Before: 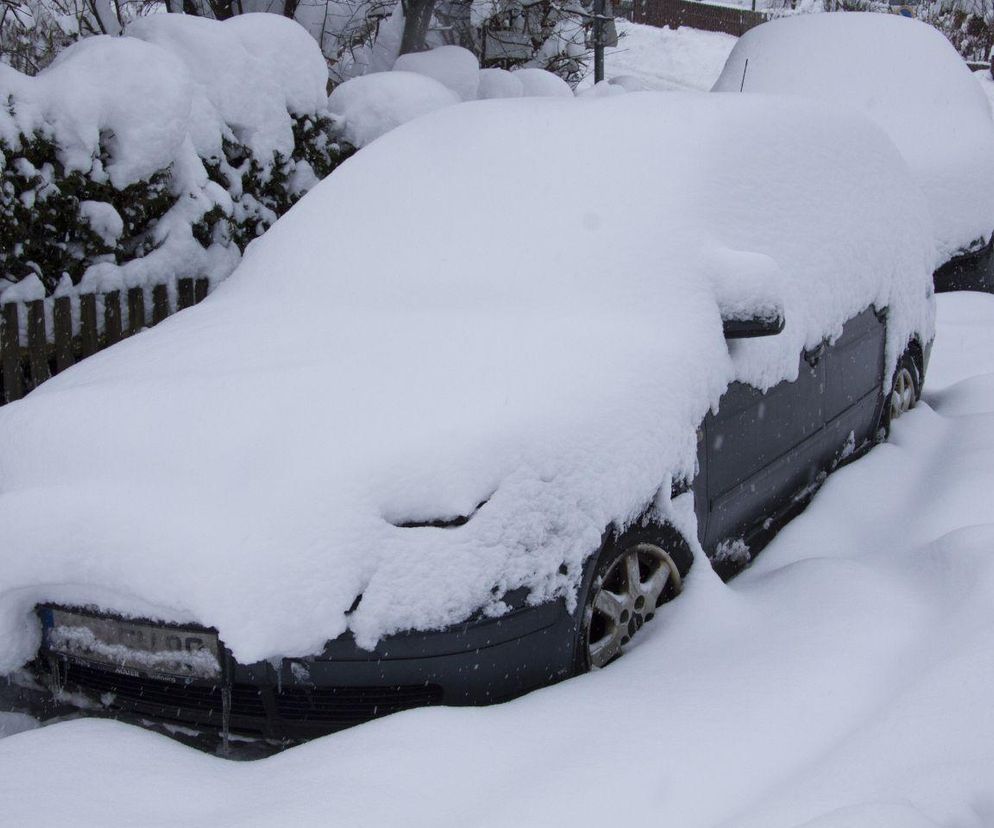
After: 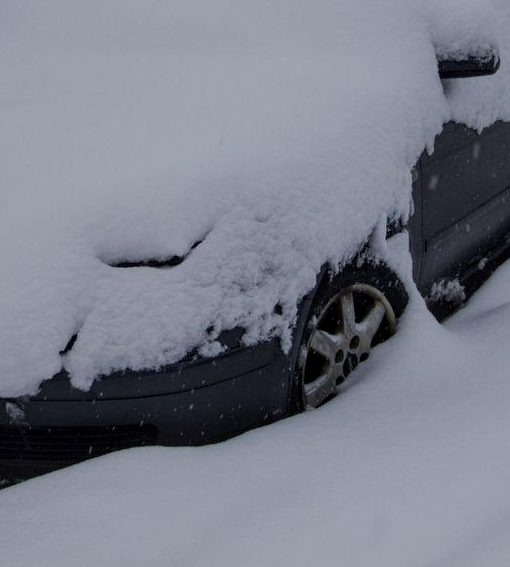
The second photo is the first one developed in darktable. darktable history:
crop and rotate: left 28.803%, top 31.426%, right 19.847%
exposure: black level correction 0, exposure -0.805 EV, compensate exposure bias true, compensate highlight preservation false
local contrast: on, module defaults
